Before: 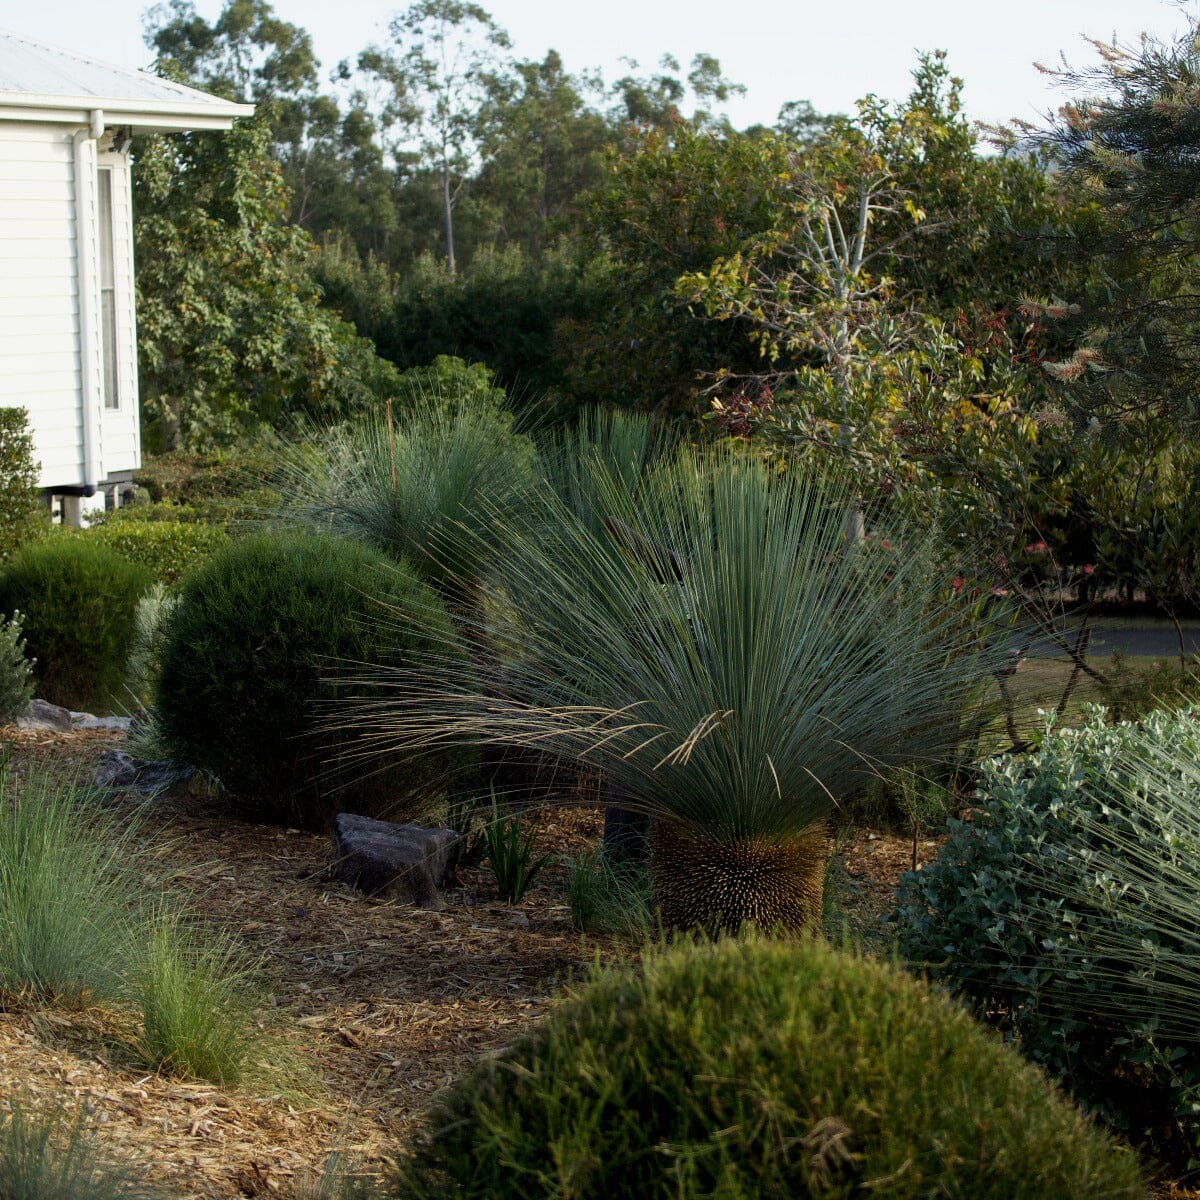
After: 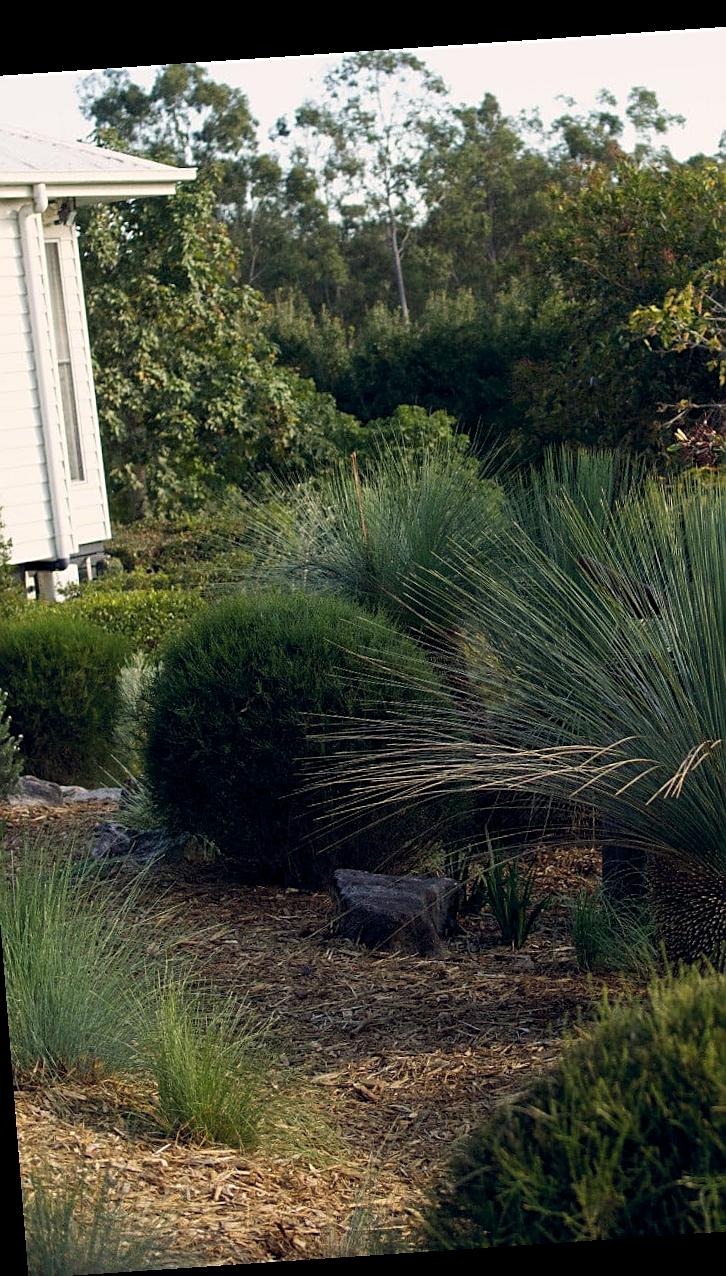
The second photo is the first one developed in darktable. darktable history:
crop: left 5.114%, right 38.589%
color balance rgb: shadows lift › hue 87.51°, highlights gain › chroma 1.62%, highlights gain › hue 55.1°, global offset › chroma 0.06%, global offset › hue 253.66°, linear chroma grading › global chroma 0.5%
sharpen: on, module defaults
rotate and perspective: rotation -4.2°, shear 0.006, automatic cropping off
